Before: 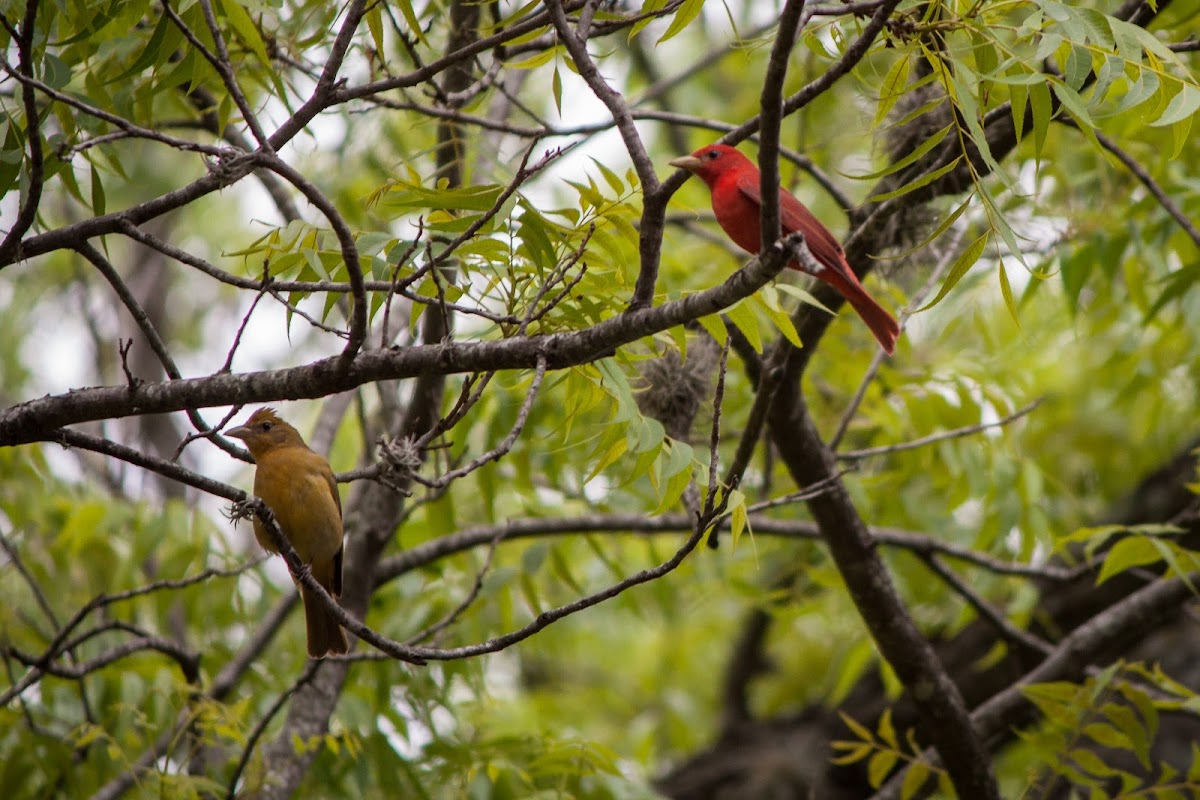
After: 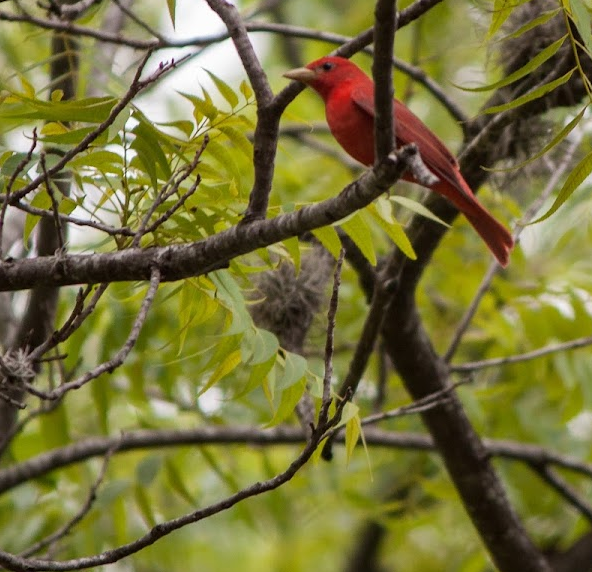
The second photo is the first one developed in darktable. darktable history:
crop: left 32.239%, top 11.003%, right 18.427%, bottom 17.486%
